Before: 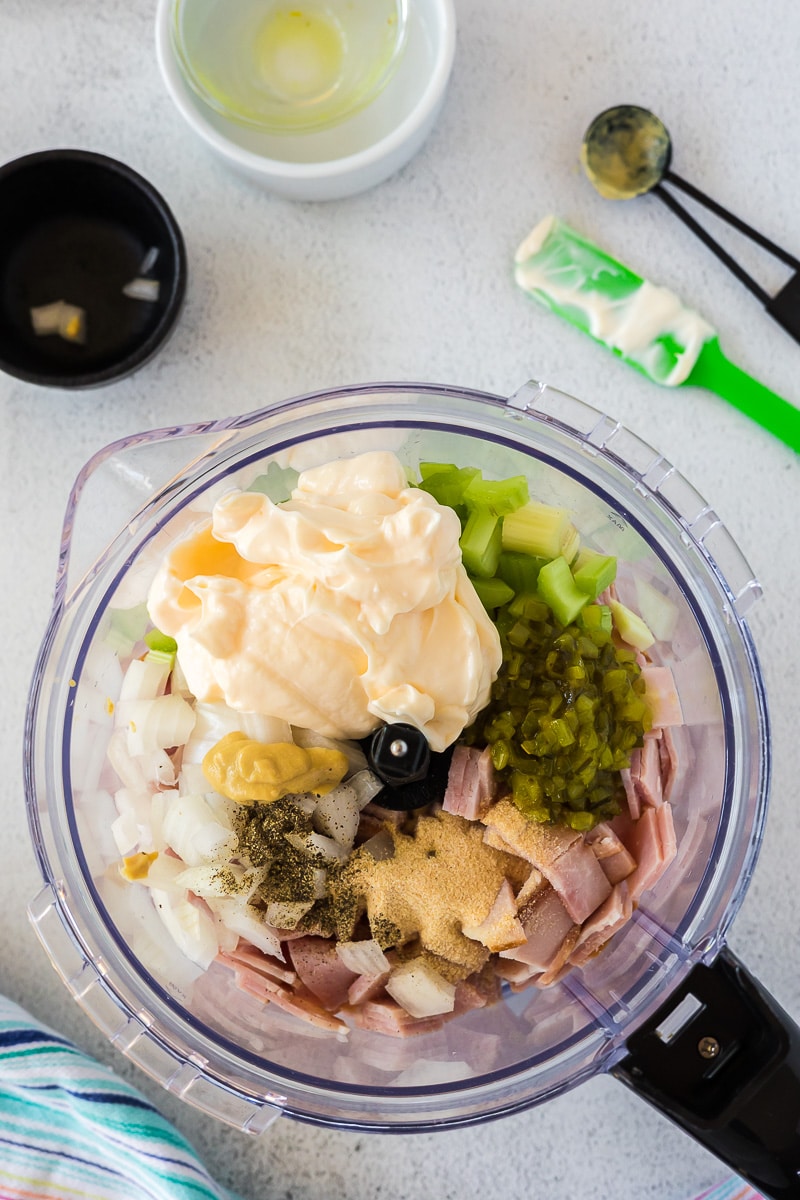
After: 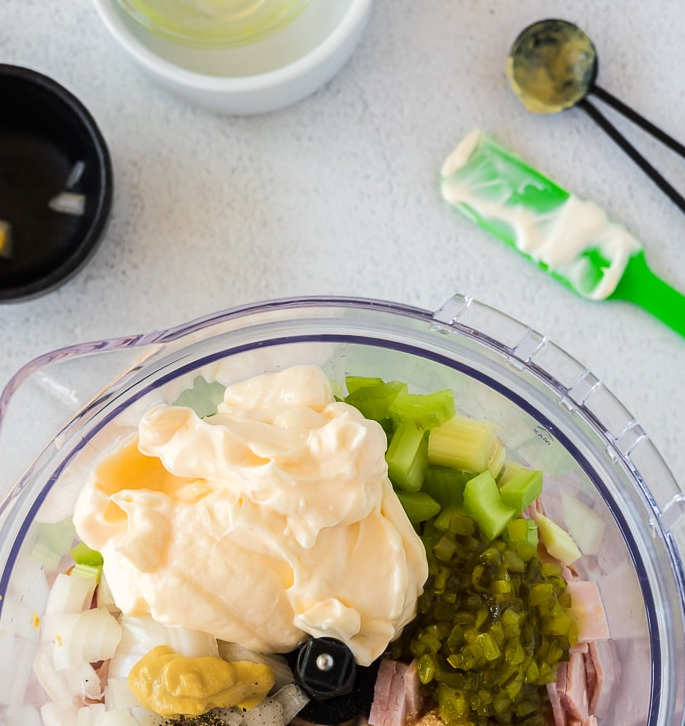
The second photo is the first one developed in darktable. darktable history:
crop and rotate: left 9.297%, top 7.2%, right 4.966%, bottom 32.3%
